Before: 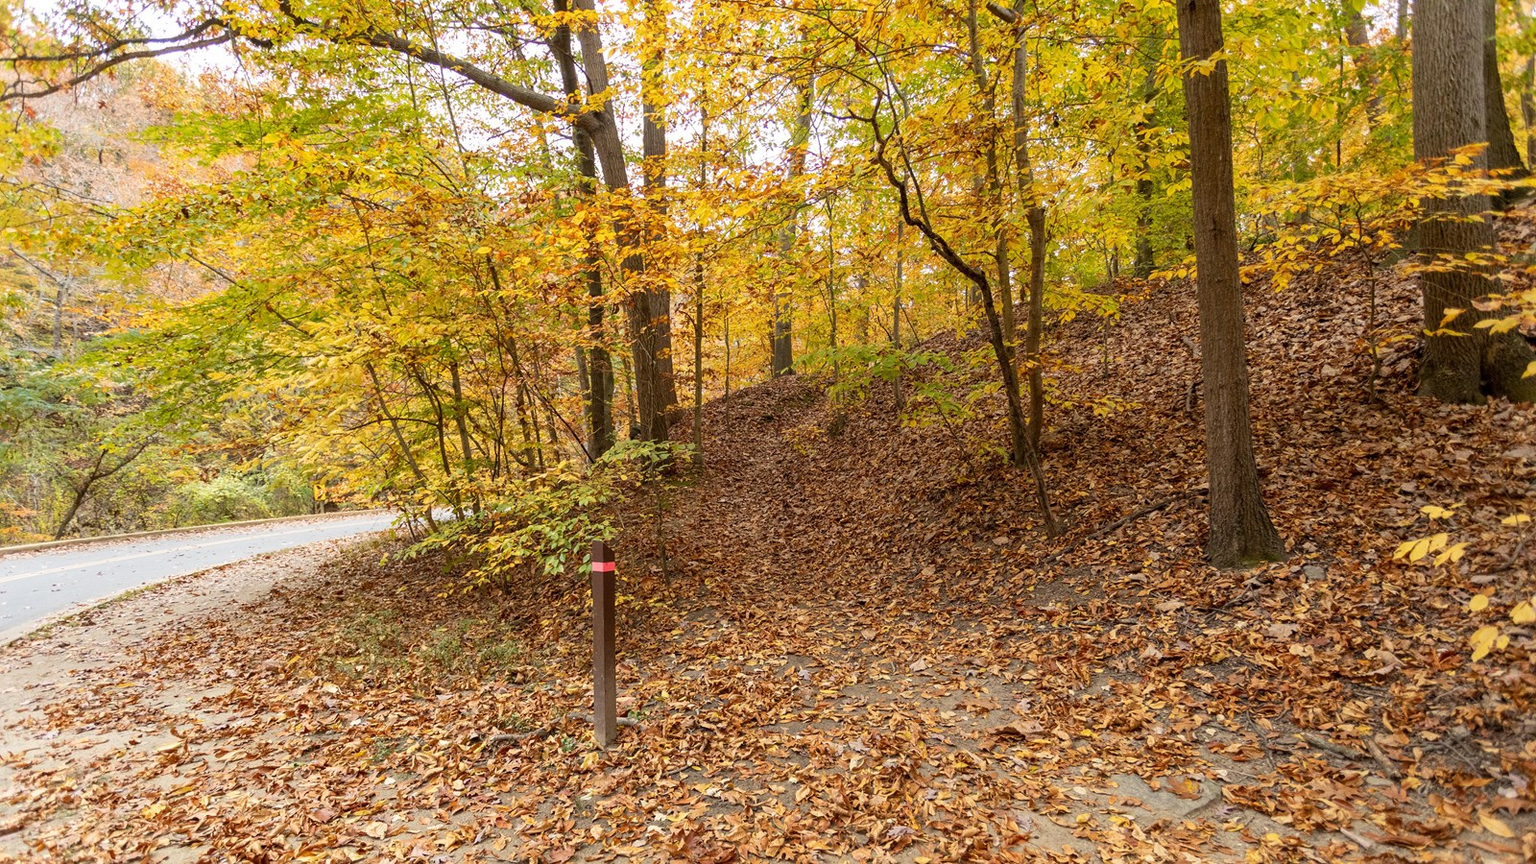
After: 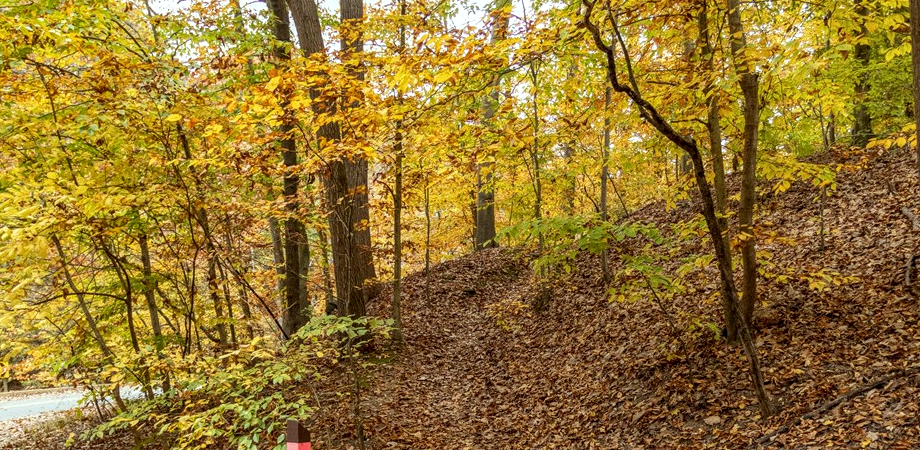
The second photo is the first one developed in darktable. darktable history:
crop: left 20.676%, top 15.934%, right 21.79%, bottom 33.987%
color correction: highlights a* -6.51, highlights b* 0.851
local contrast: detail 130%
